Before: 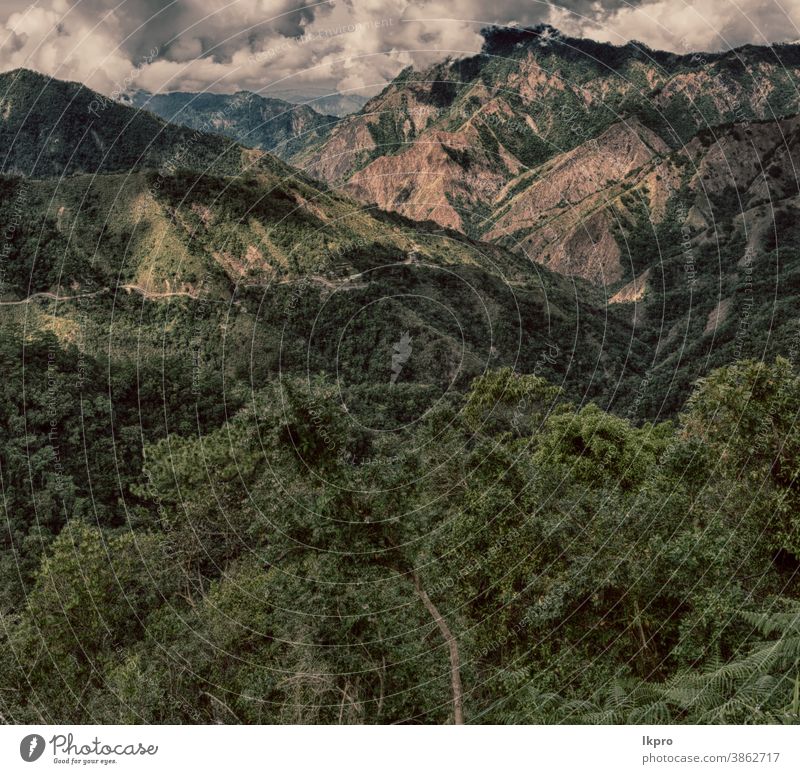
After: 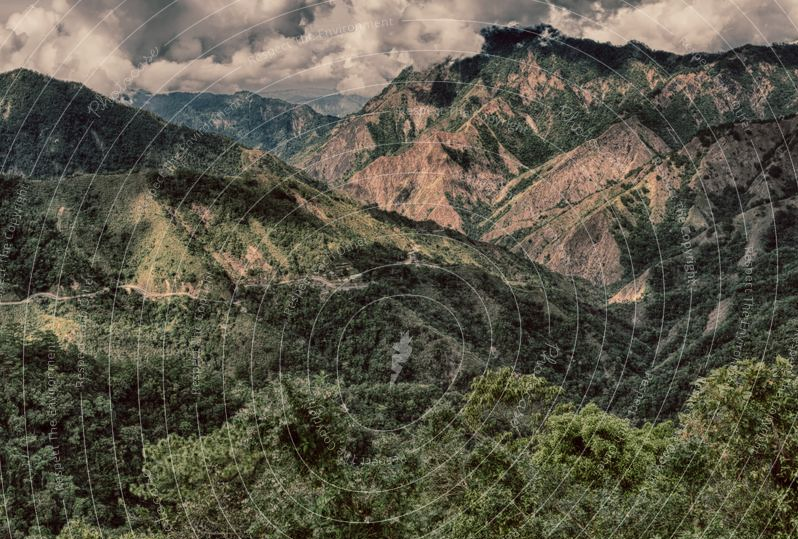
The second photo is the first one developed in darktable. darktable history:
crop: right 0%, bottom 29.091%
exposure: compensate highlight preservation false
shadows and highlights: soften with gaussian
